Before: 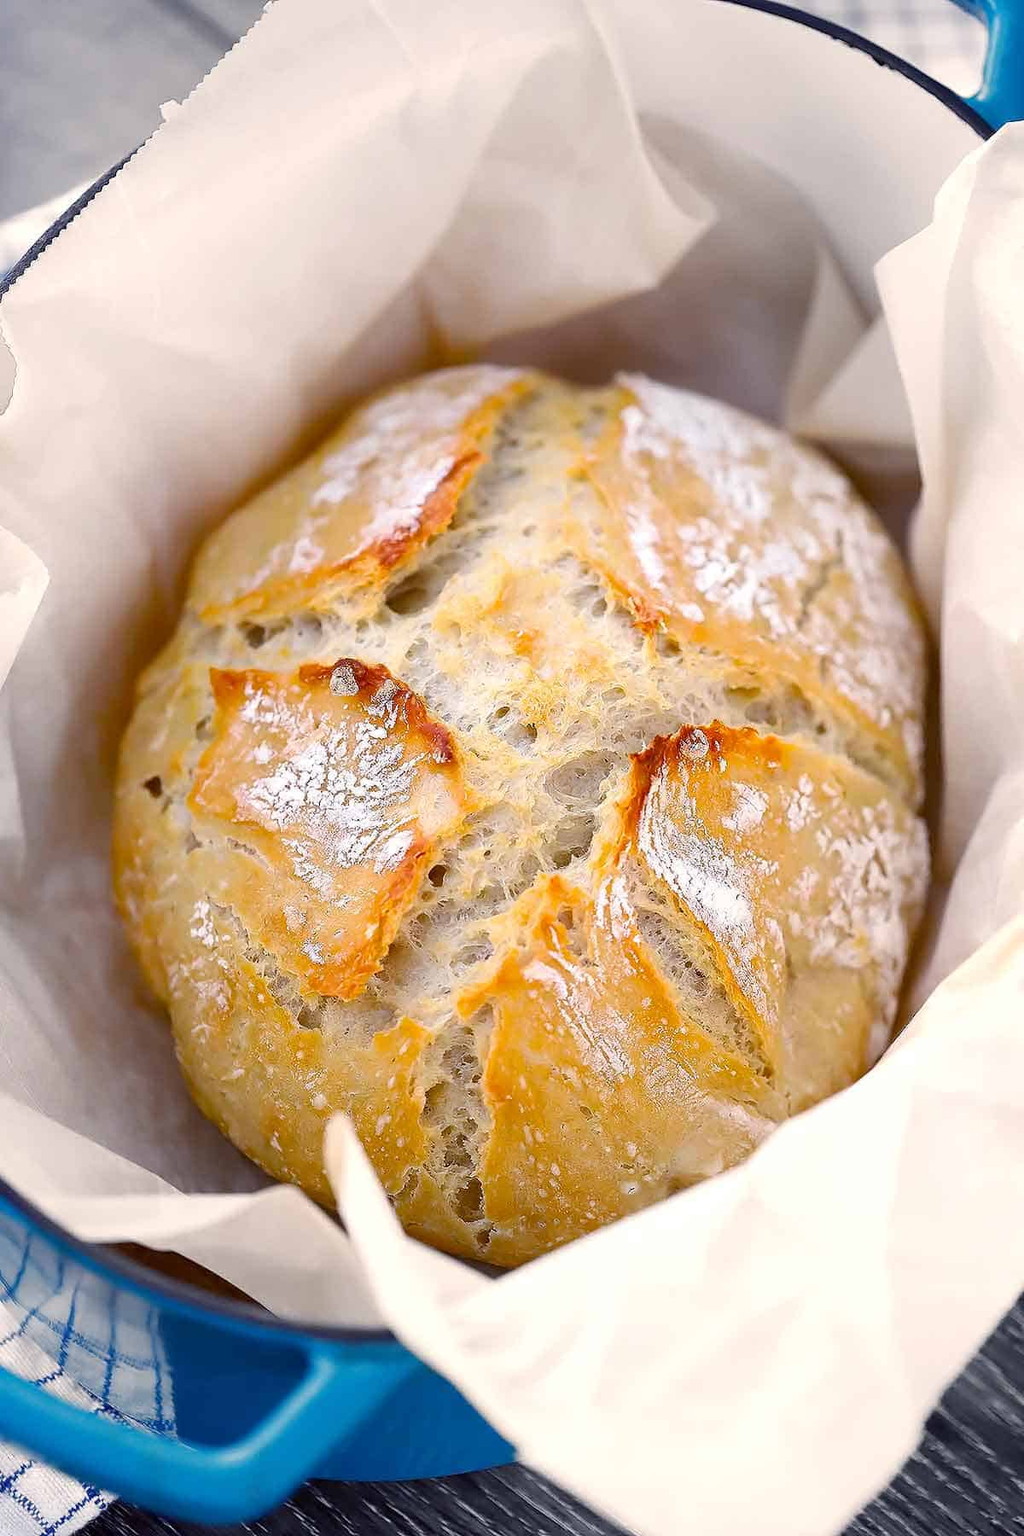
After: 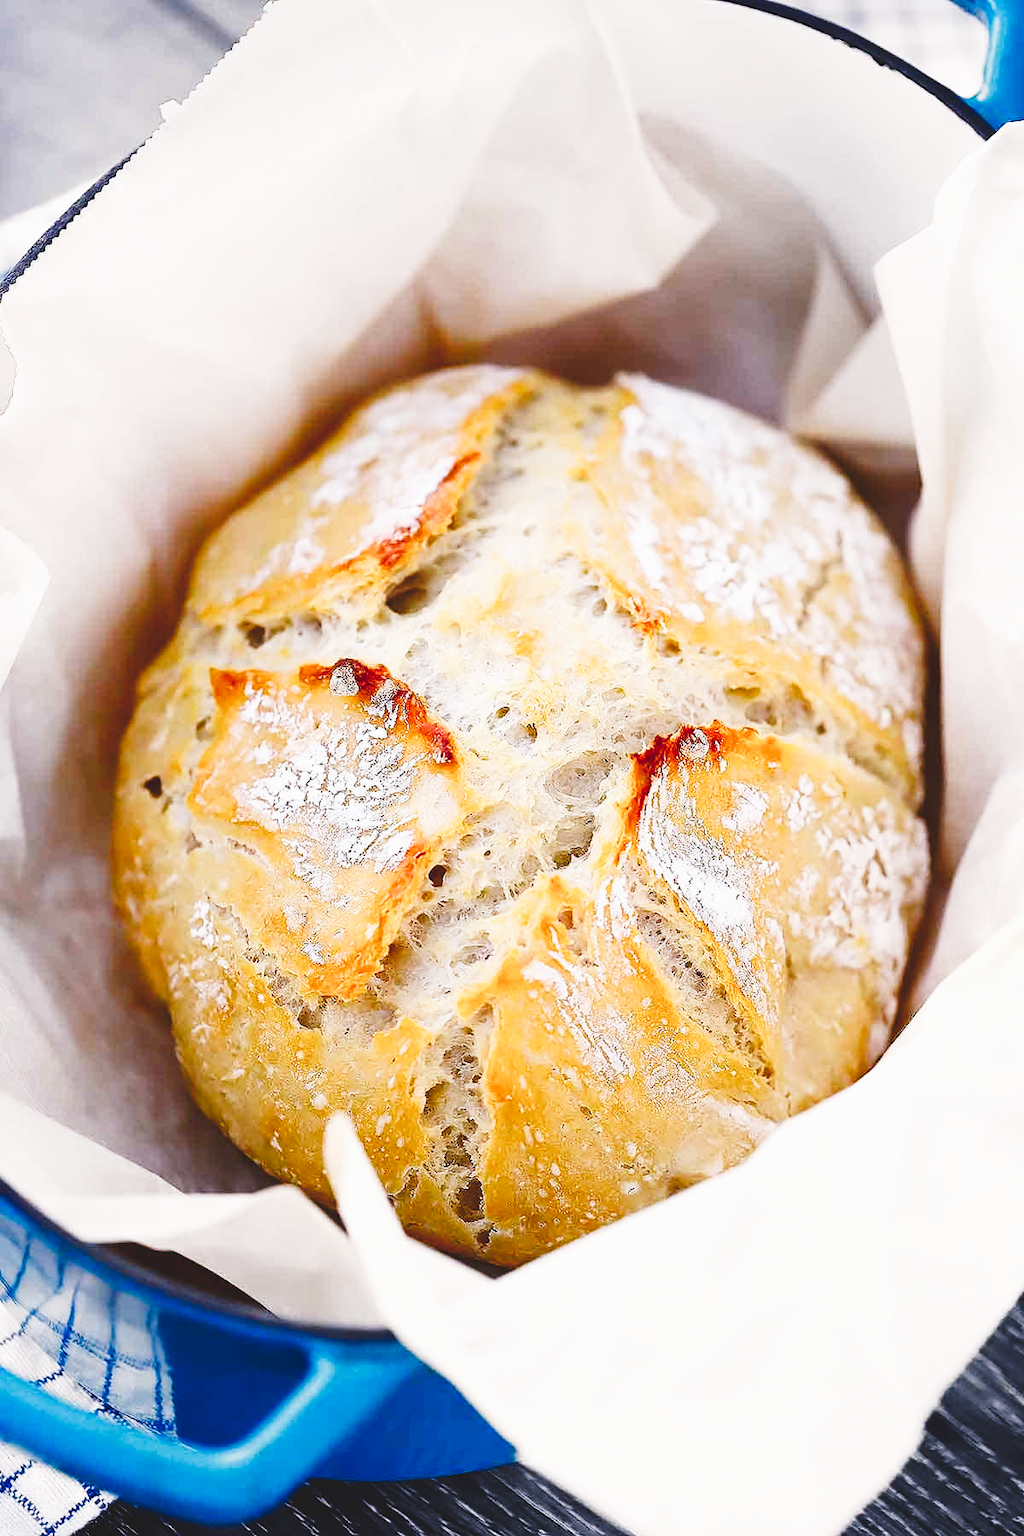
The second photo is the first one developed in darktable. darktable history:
white balance: red 0.988, blue 1.017
color balance rgb: shadows lift › luminance -10%, shadows lift › chroma 1%, shadows lift › hue 113°, power › luminance -15%, highlights gain › chroma 0.2%, highlights gain › hue 333°, global offset › luminance 0.5%, perceptual saturation grading › global saturation 20%, perceptual saturation grading › highlights -50%, perceptual saturation grading › shadows 25%, contrast -10%
base curve: curves: ch0 [(0, 0) (0.688, 0.865) (1, 1)], preserve colors none
tone curve: curves: ch0 [(0, 0) (0.003, 0.108) (0.011, 0.108) (0.025, 0.108) (0.044, 0.113) (0.069, 0.113) (0.1, 0.121) (0.136, 0.136) (0.177, 0.16) (0.224, 0.192) (0.277, 0.246) (0.335, 0.324) (0.399, 0.419) (0.468, 0.518) (0.543, 0.622) (0.623, 0.721) (0.709, 0.815) (0.801, 0.893) (0.898, 0.949) (1, 1)], preserve colors none
